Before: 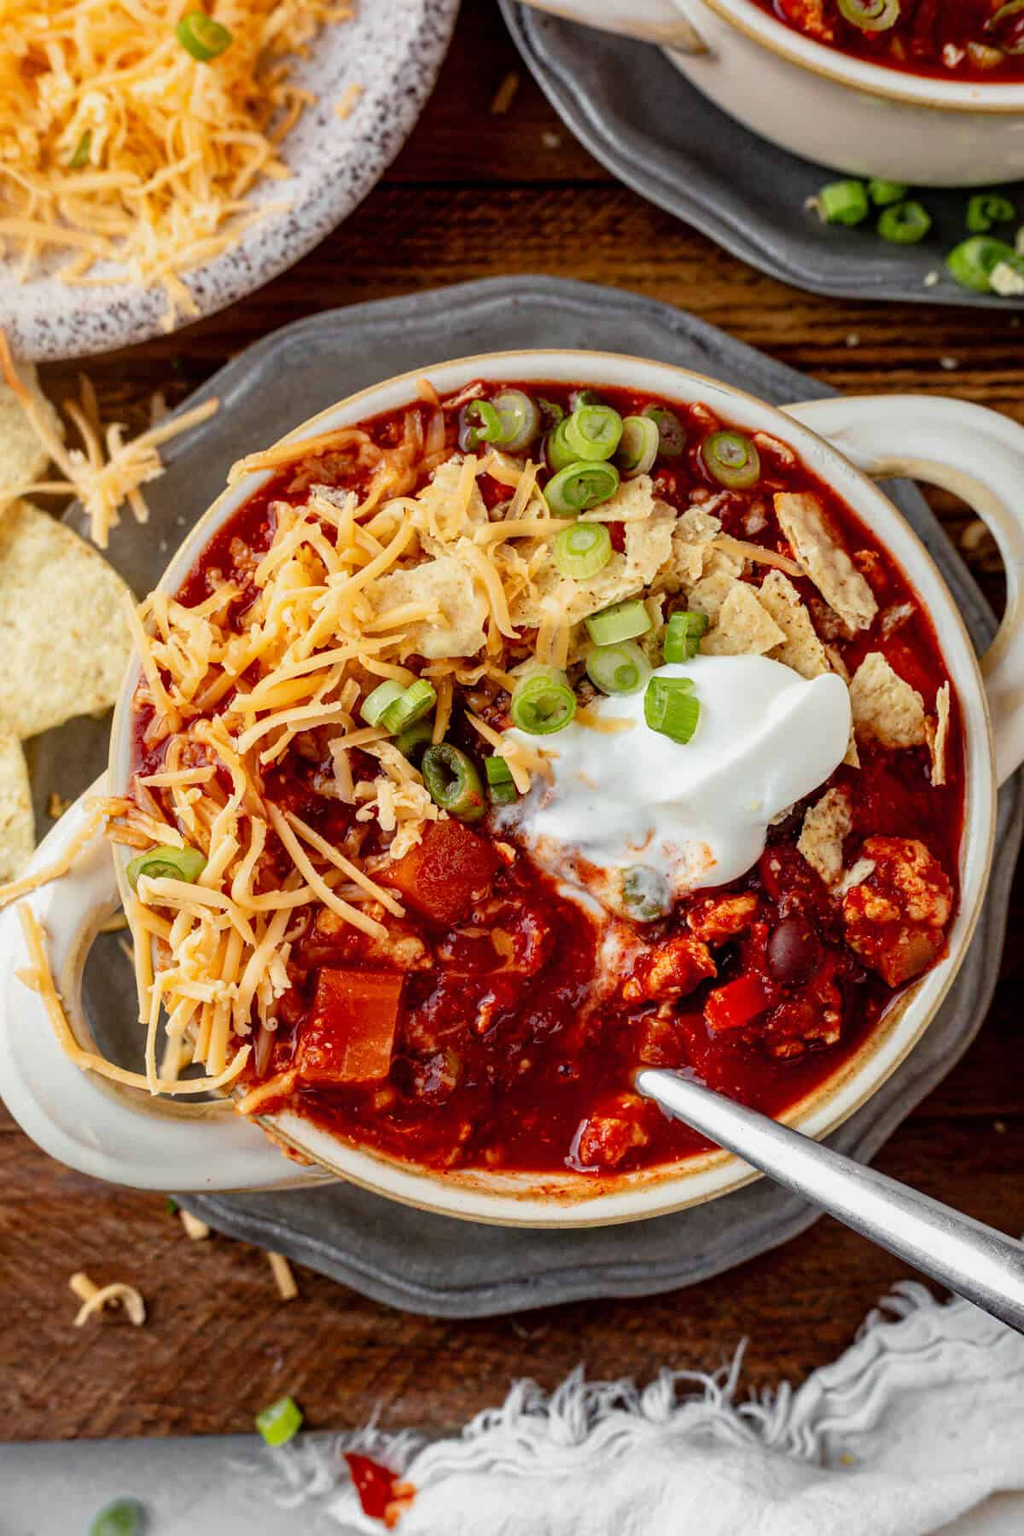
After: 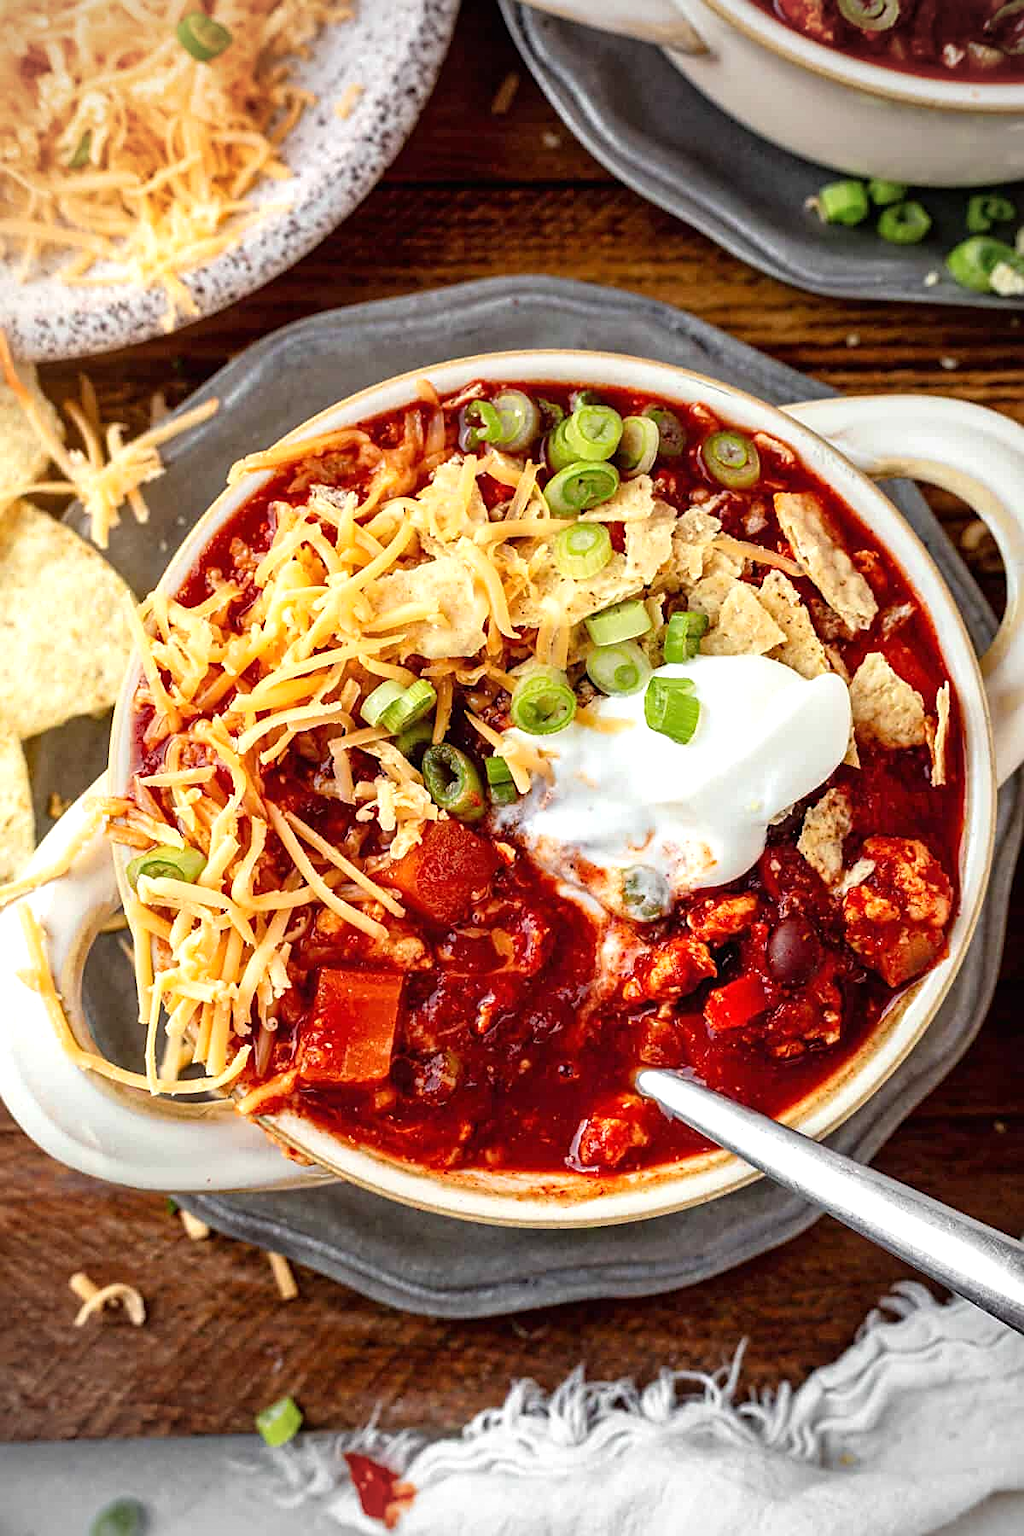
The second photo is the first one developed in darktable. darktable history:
sharpen: on, module defaults
vignetting: on, module defaults
exposure: black level correction 0, exposure 0.5 EV, compensate exposure bias true, compensate highlight preservation false
